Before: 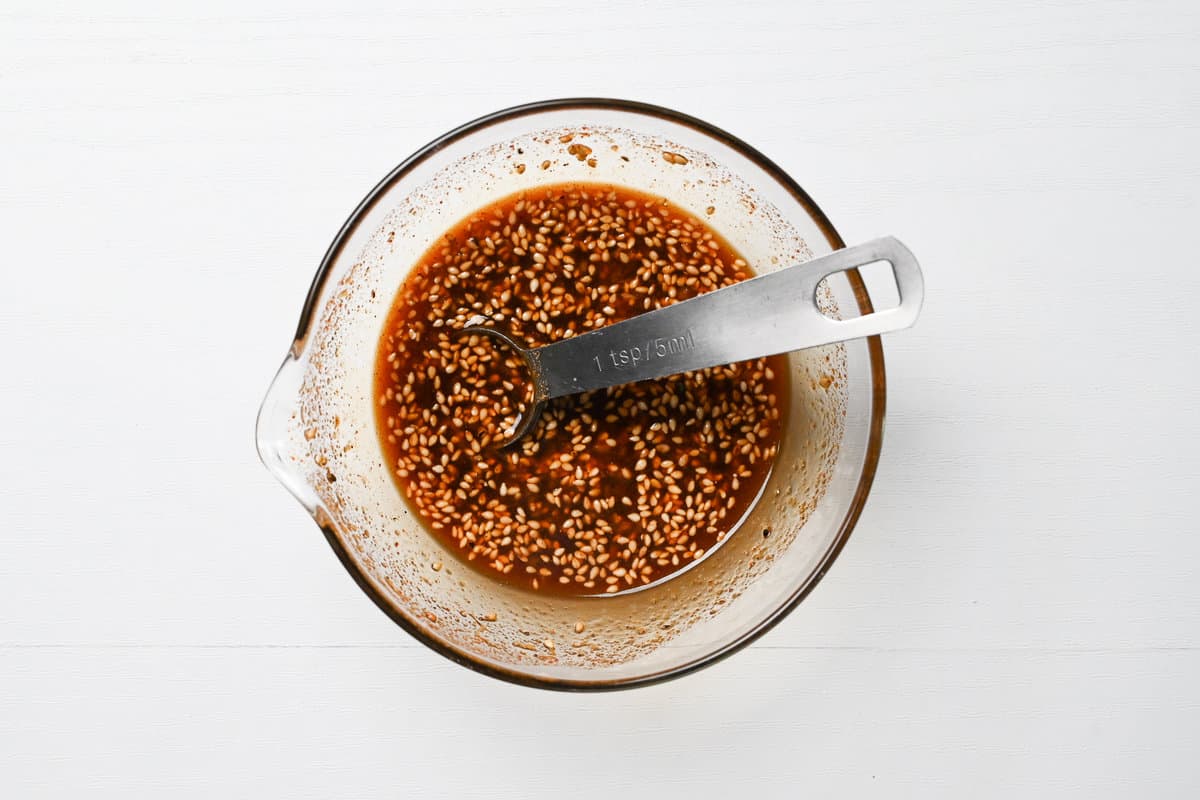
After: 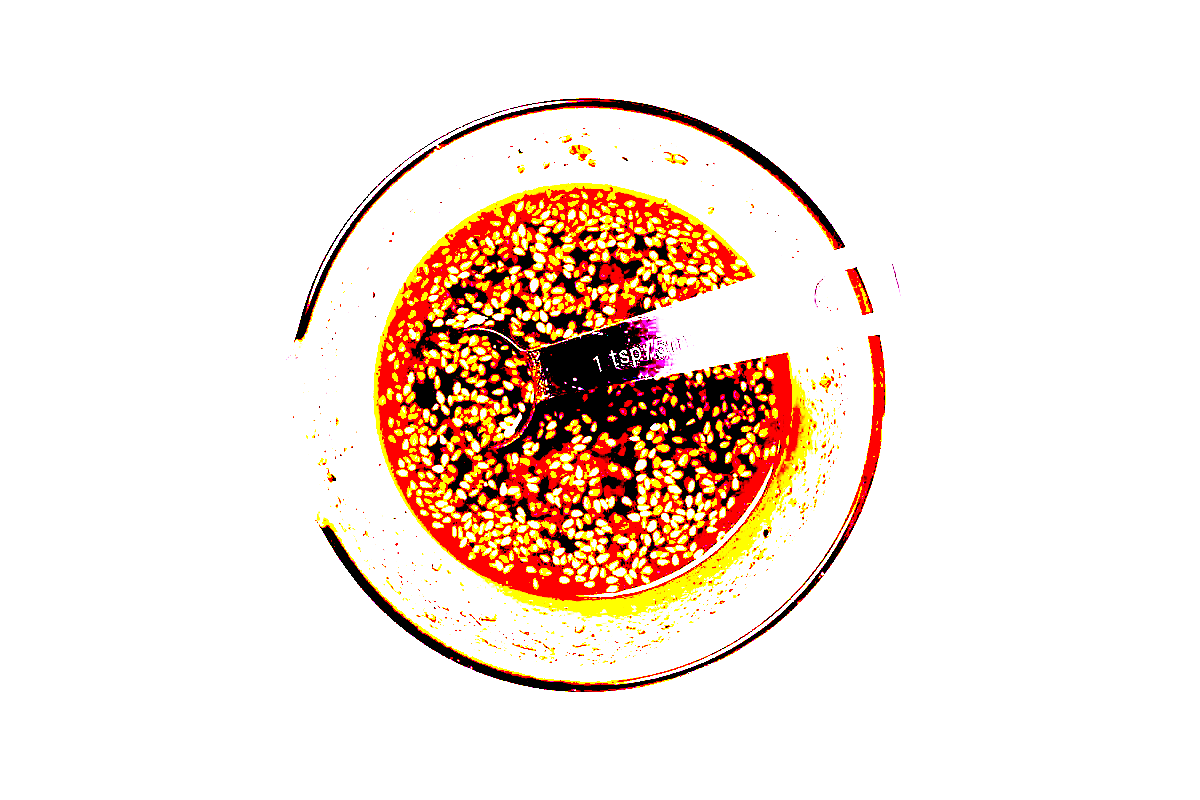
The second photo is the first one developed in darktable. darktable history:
sharpen: on, module defaults
white balance: red 1.188, blue 1.11
local contrast: highlights 100%, shadows 100%, detail 120%, midtone range 0.2
exposure: black level correction 0.1, exposure 3 EV, compensate highlight preservation false
